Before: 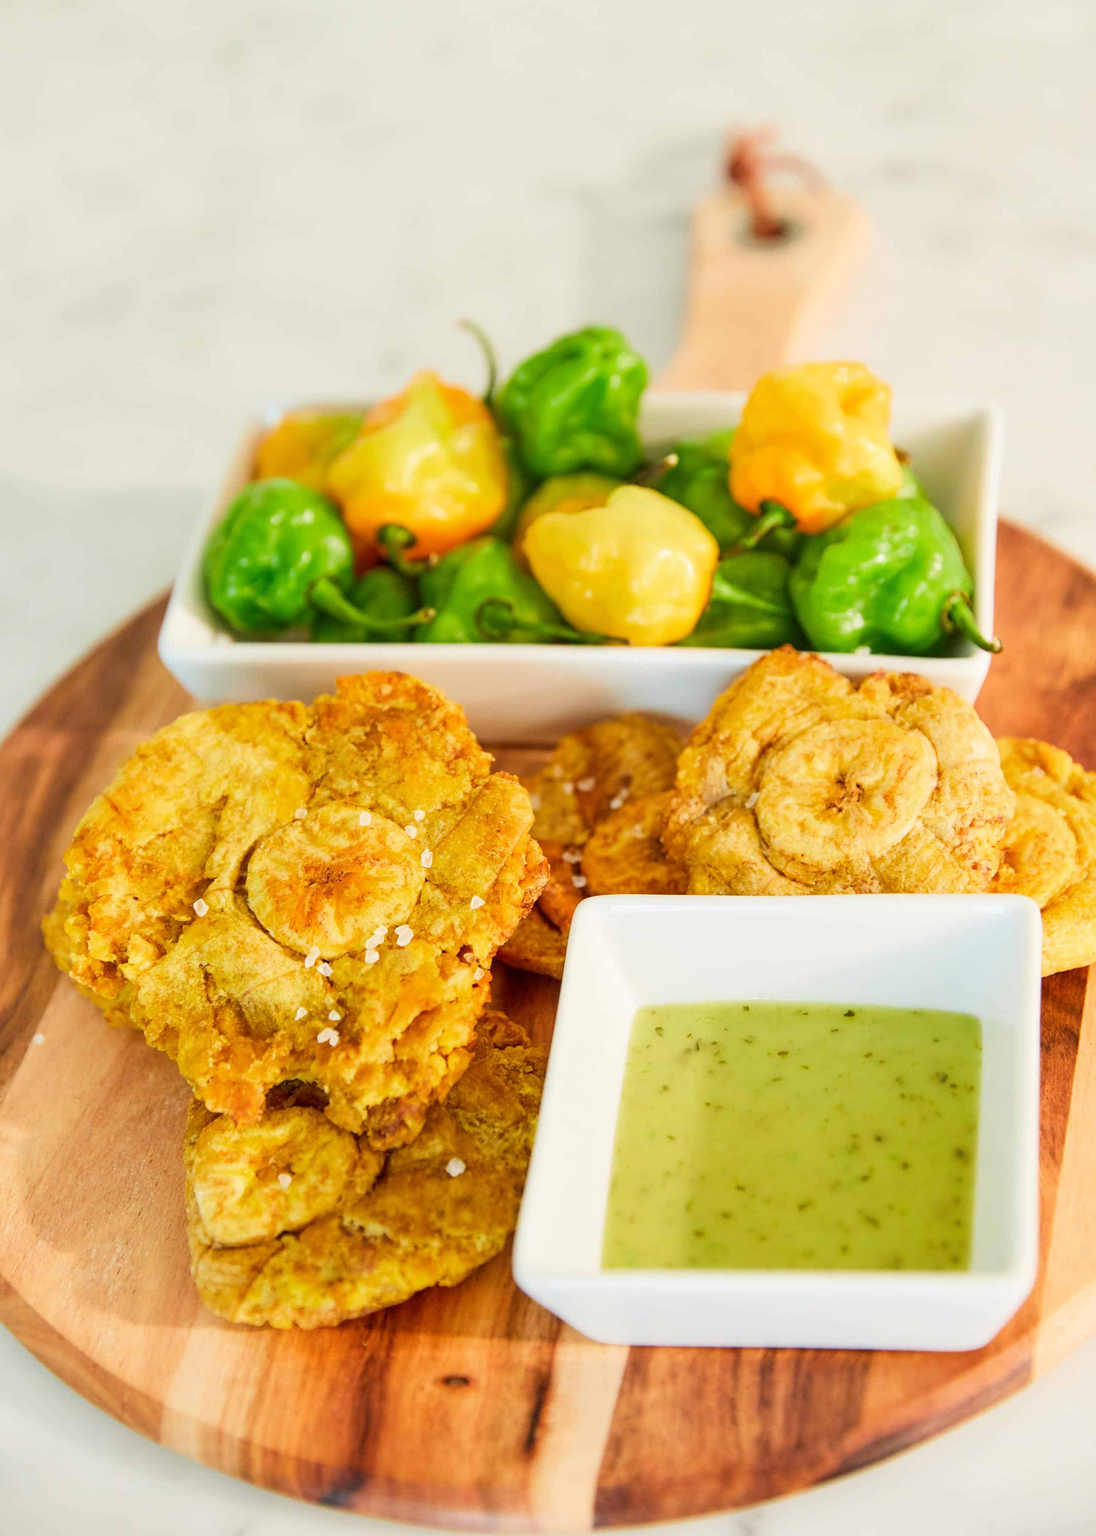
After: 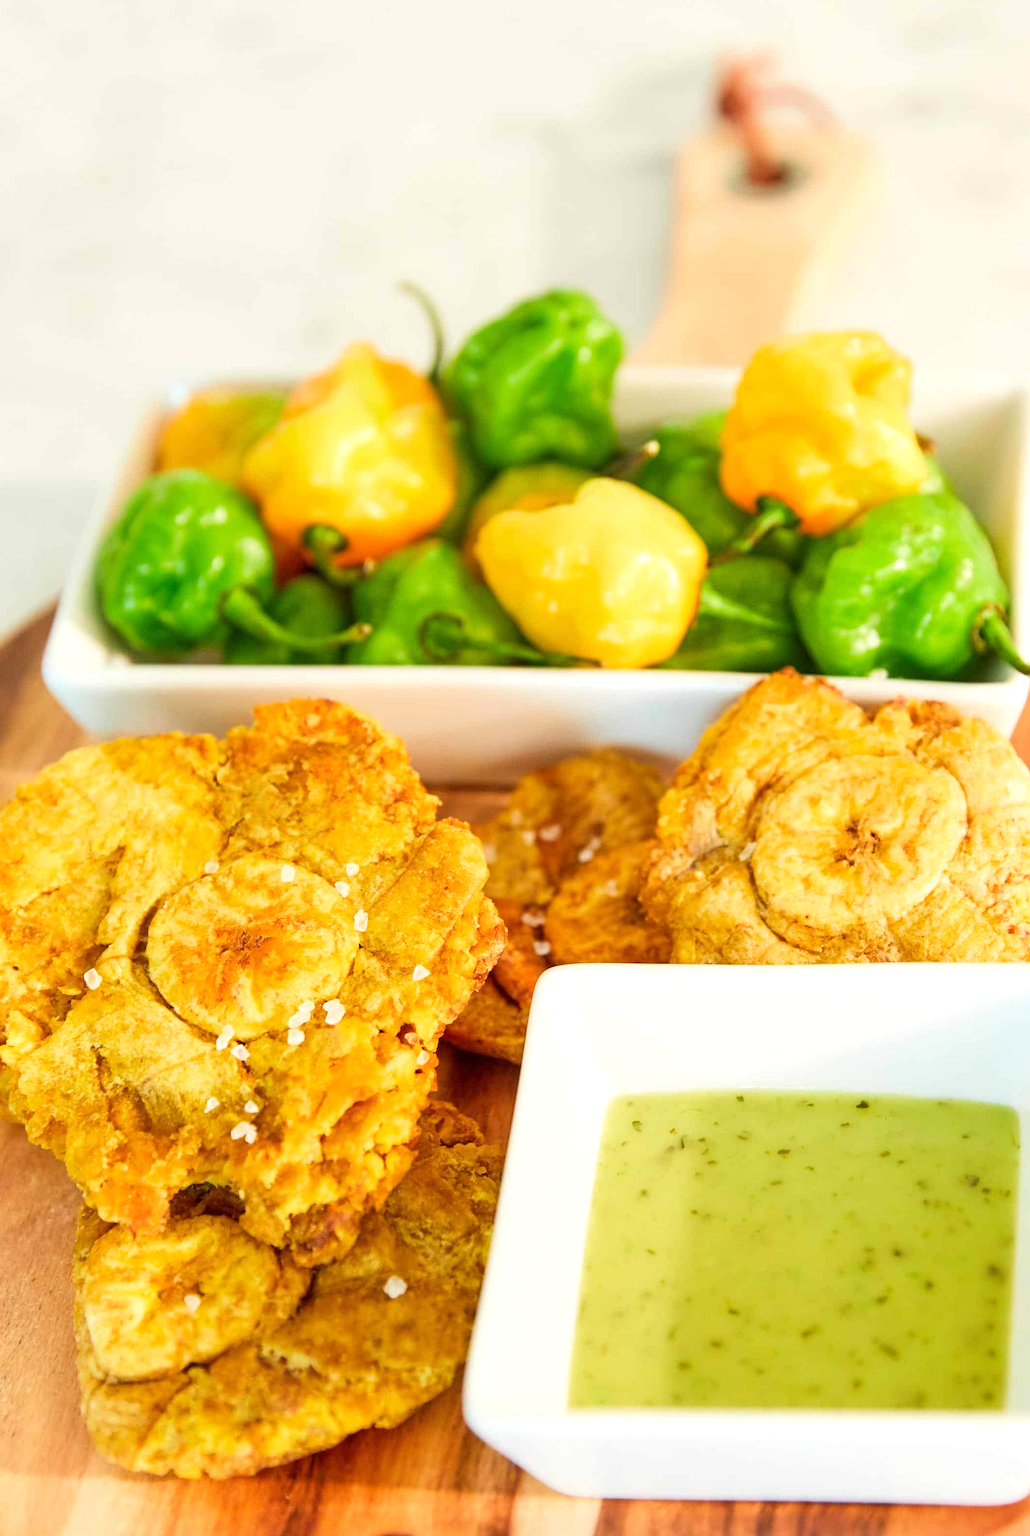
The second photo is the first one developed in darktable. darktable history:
levels: levels [0.018, 0.493, 1]
exposure: exposure 0.258 EV, compensate highlight preservation false
crop: left 11.225%, top 5.381%, right 9.565%, bottom 10.314%
